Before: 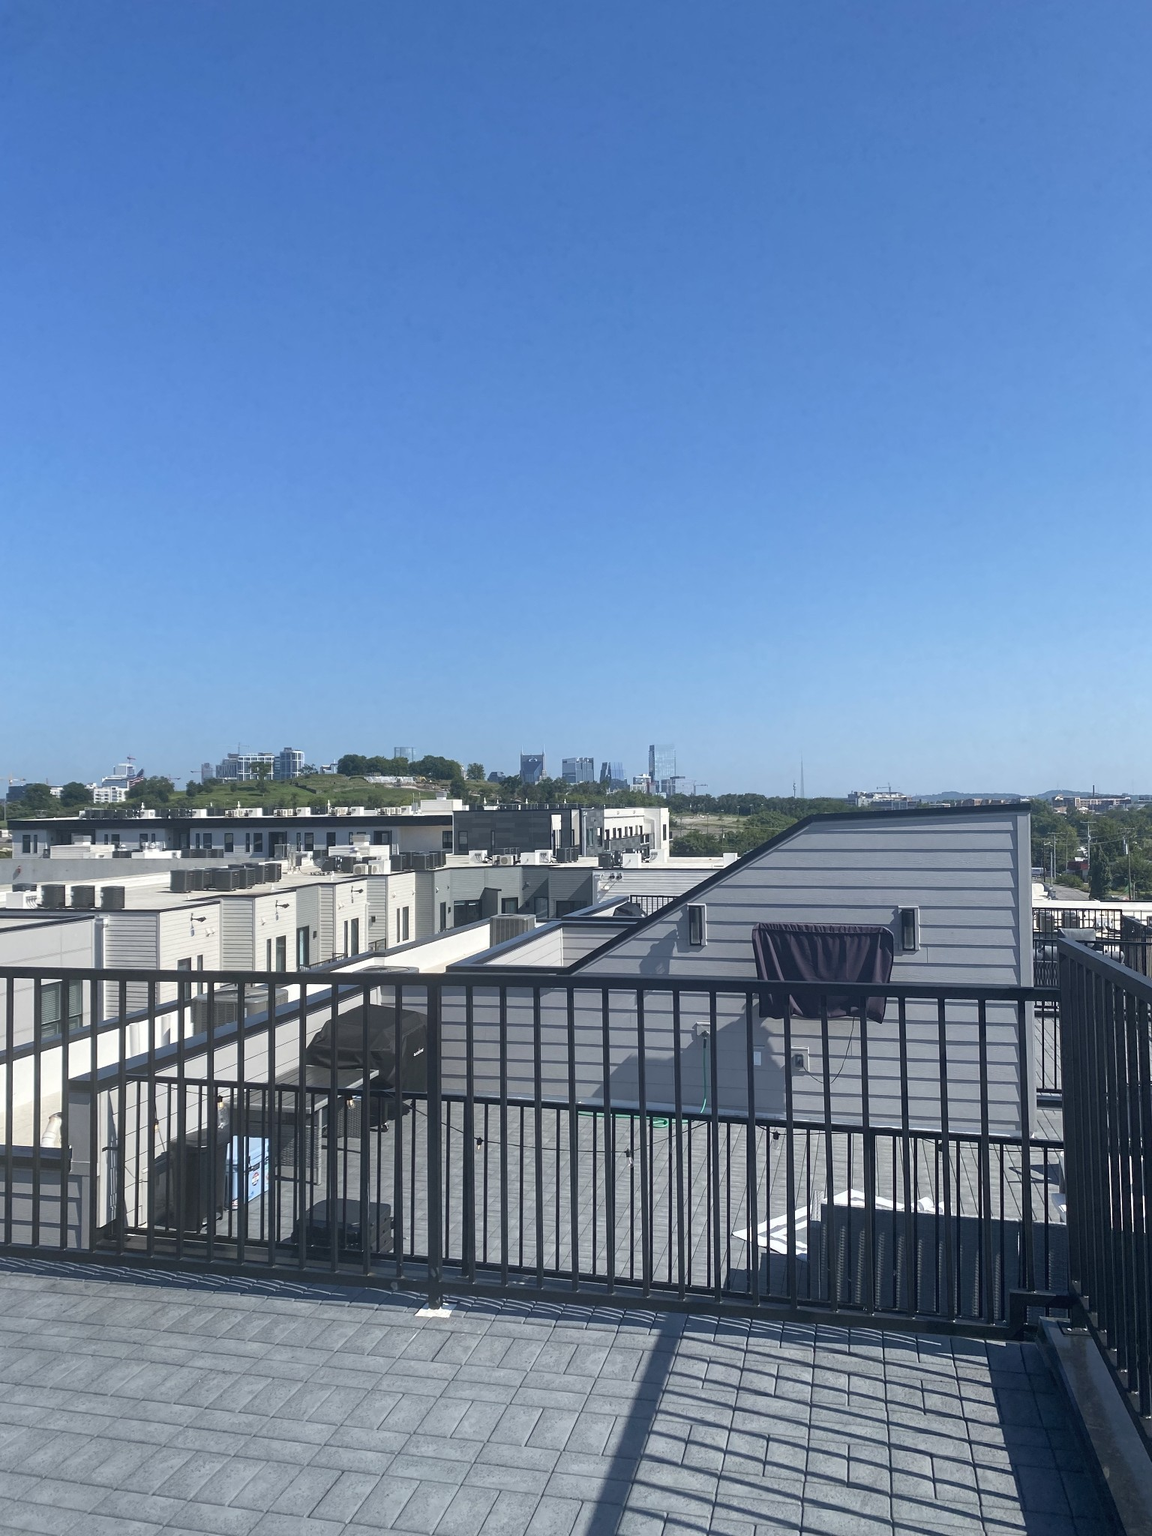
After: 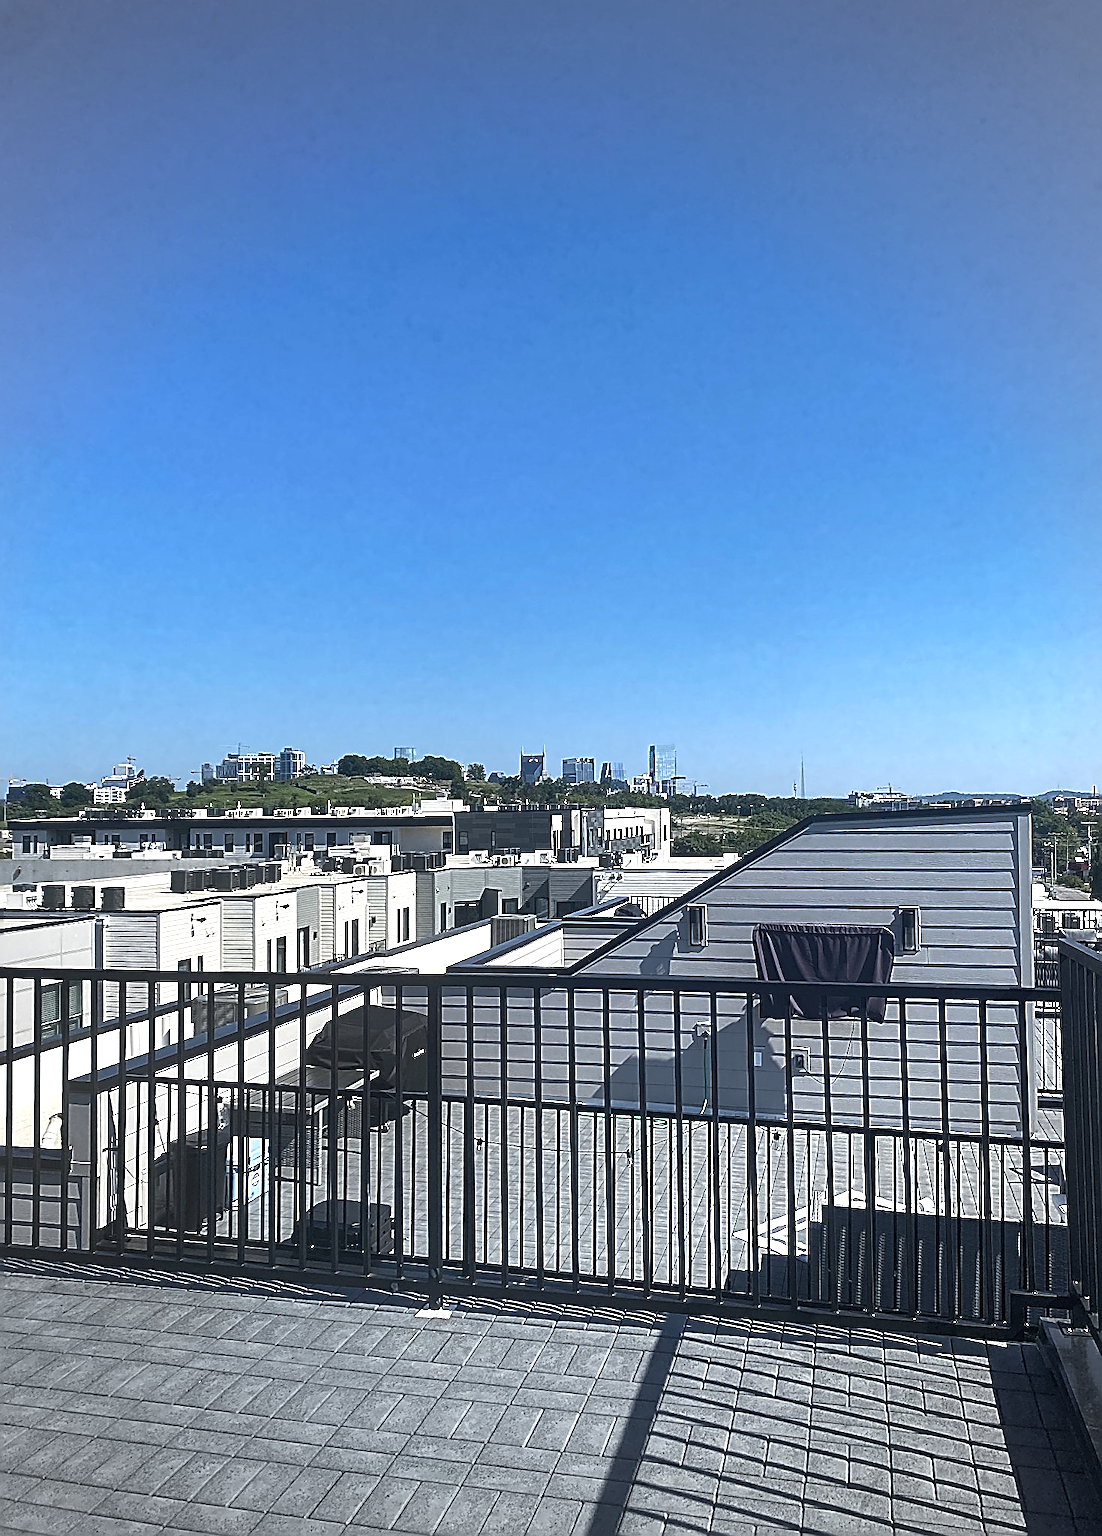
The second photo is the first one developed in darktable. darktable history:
shadows and highlights: low approximation 0.01, soften with gaussian
sharpen: amount 1.871
crop: right 4.346%, bottom 0.04%
vignetting: fall-off start 67.08%, brightness -0.268, center (-0.031, -0.042), width/height ratio 1.016
color balance rgb: linear chroma grading › global chroma 14.454%, perceptual saturation grading › global saturation 0.137%, perceptual brilliance grading › global brilliance 14.501%, perceptual brilliance grading › shadows -34.928%
